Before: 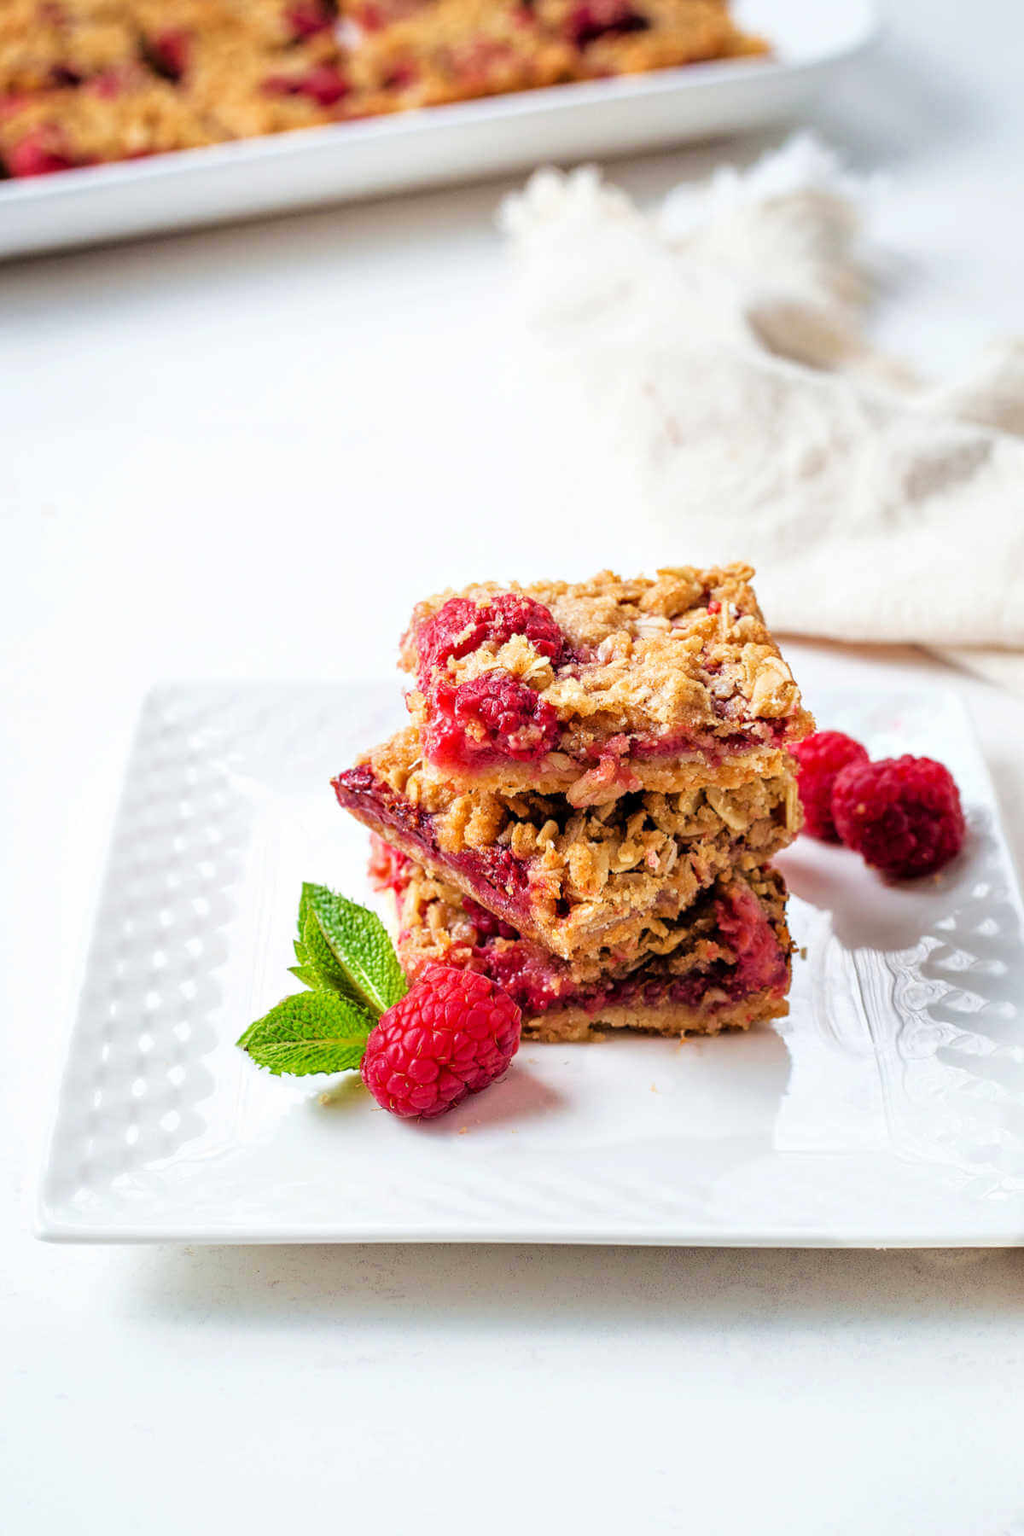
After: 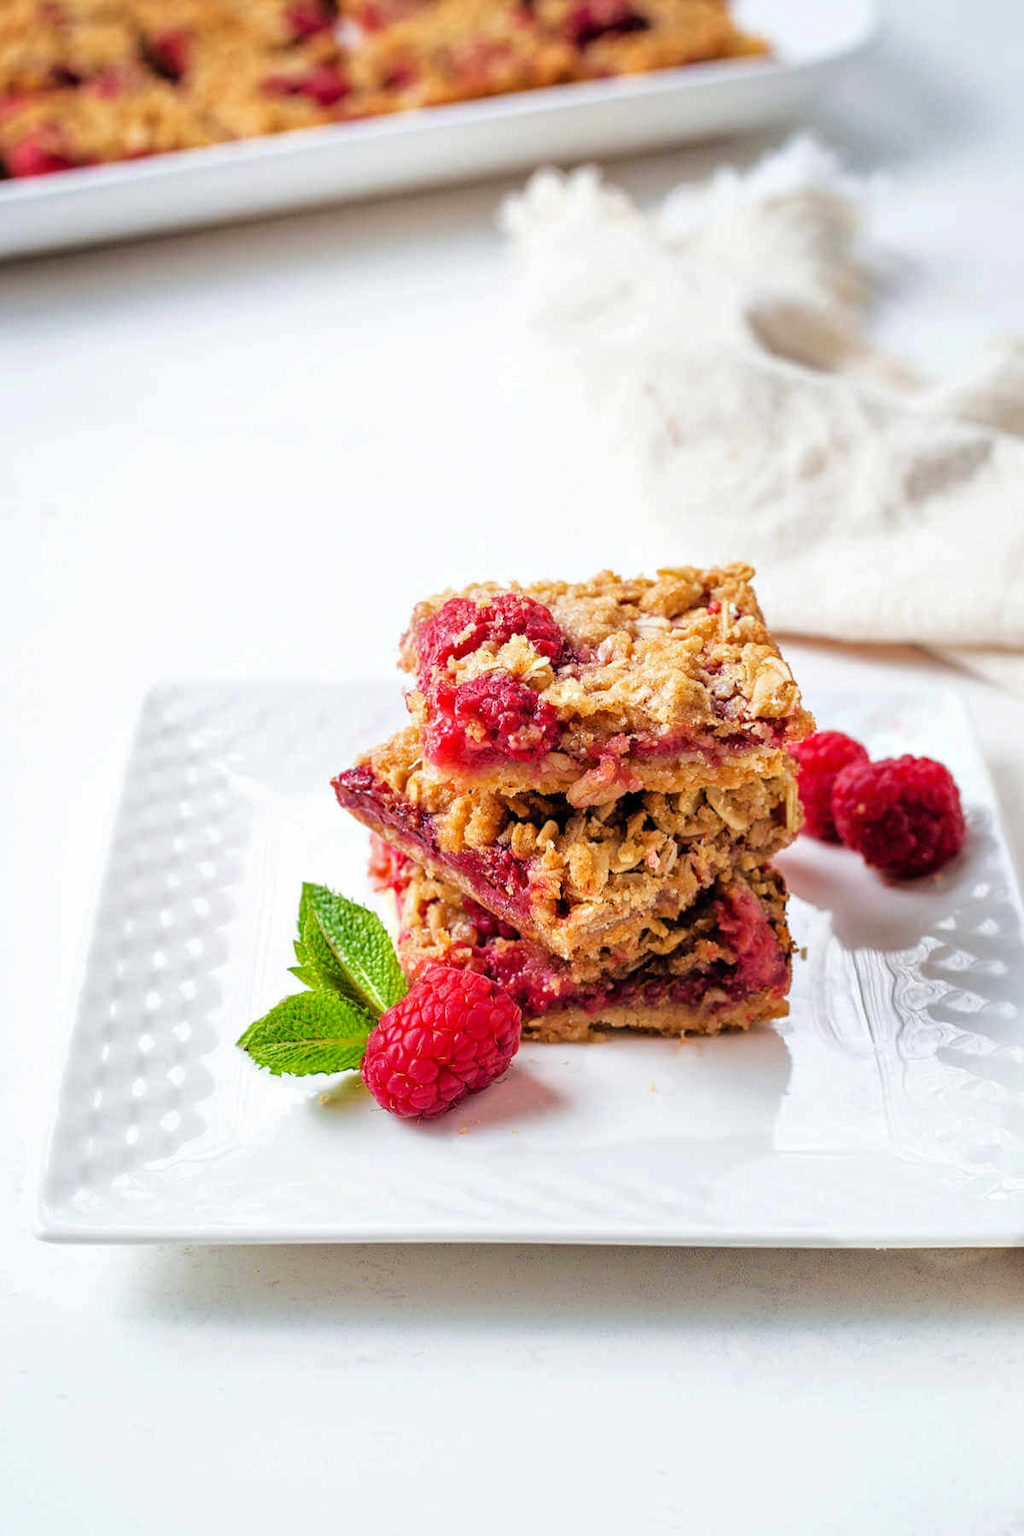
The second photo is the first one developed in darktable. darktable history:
shadows and highlights: shadows 25.62, highlights -26.48
